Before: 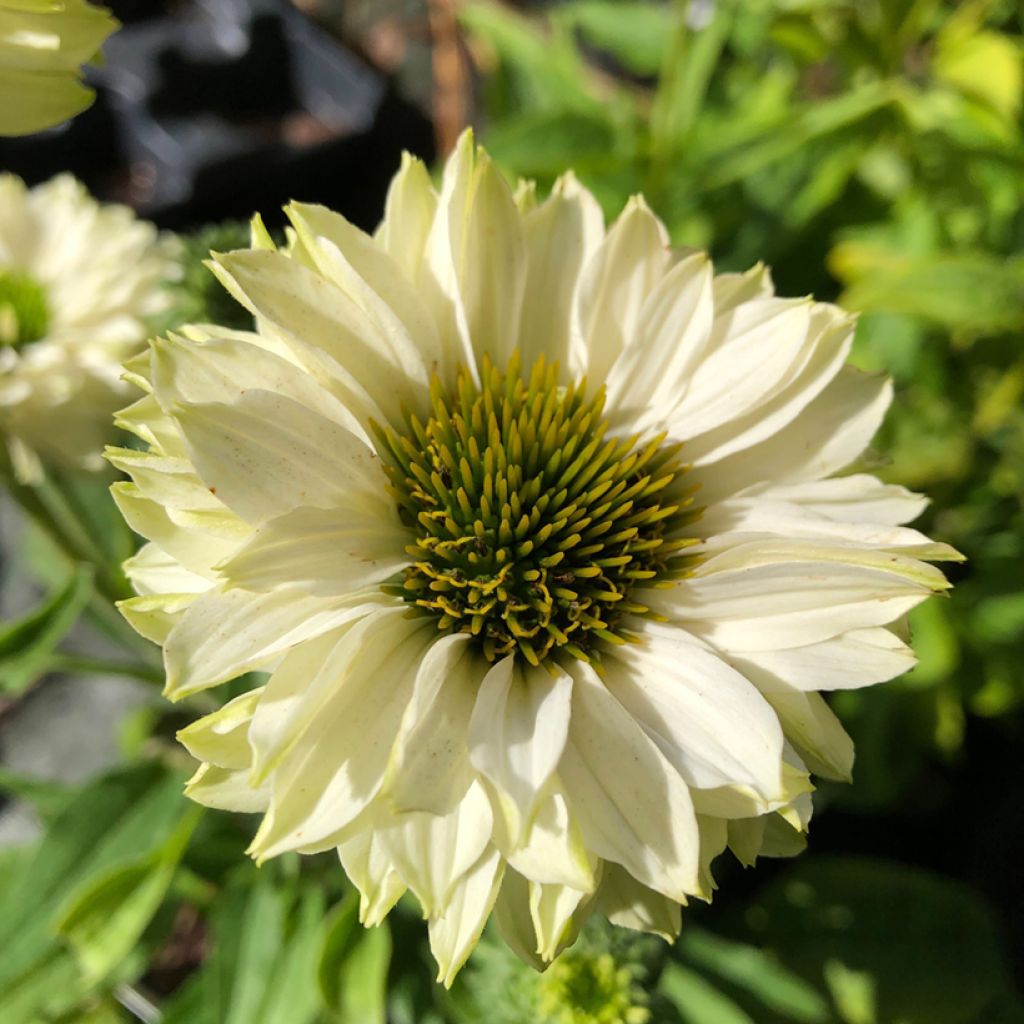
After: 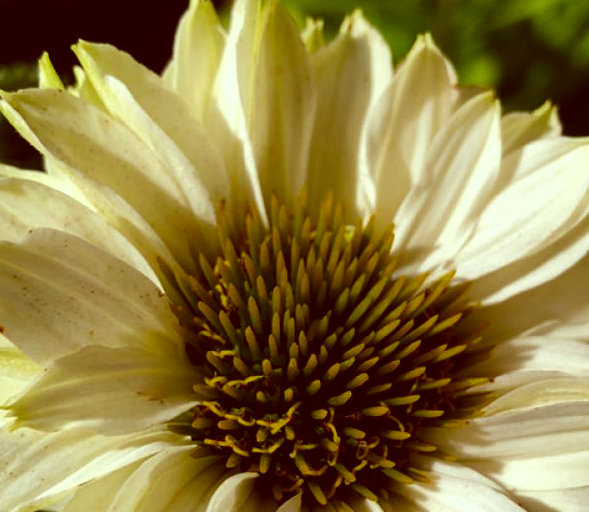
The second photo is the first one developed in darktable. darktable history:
color correction: highlights a* -7.21, highlights b* -0.155, shadows a* 20.85, shadows b* 11.1
shadows and highlights: shadows color adjustment 97.67%, soften with gaussian
local contrast: highlights 103%, shadows 98%, detail 119%, midtone range 0.2
contrast brightness saturation: contrast 0.102, brightness -0.263, saturation 0.141
crop: left 20.795%, top 15.804%, right 21.591%, bottom 34.136%
